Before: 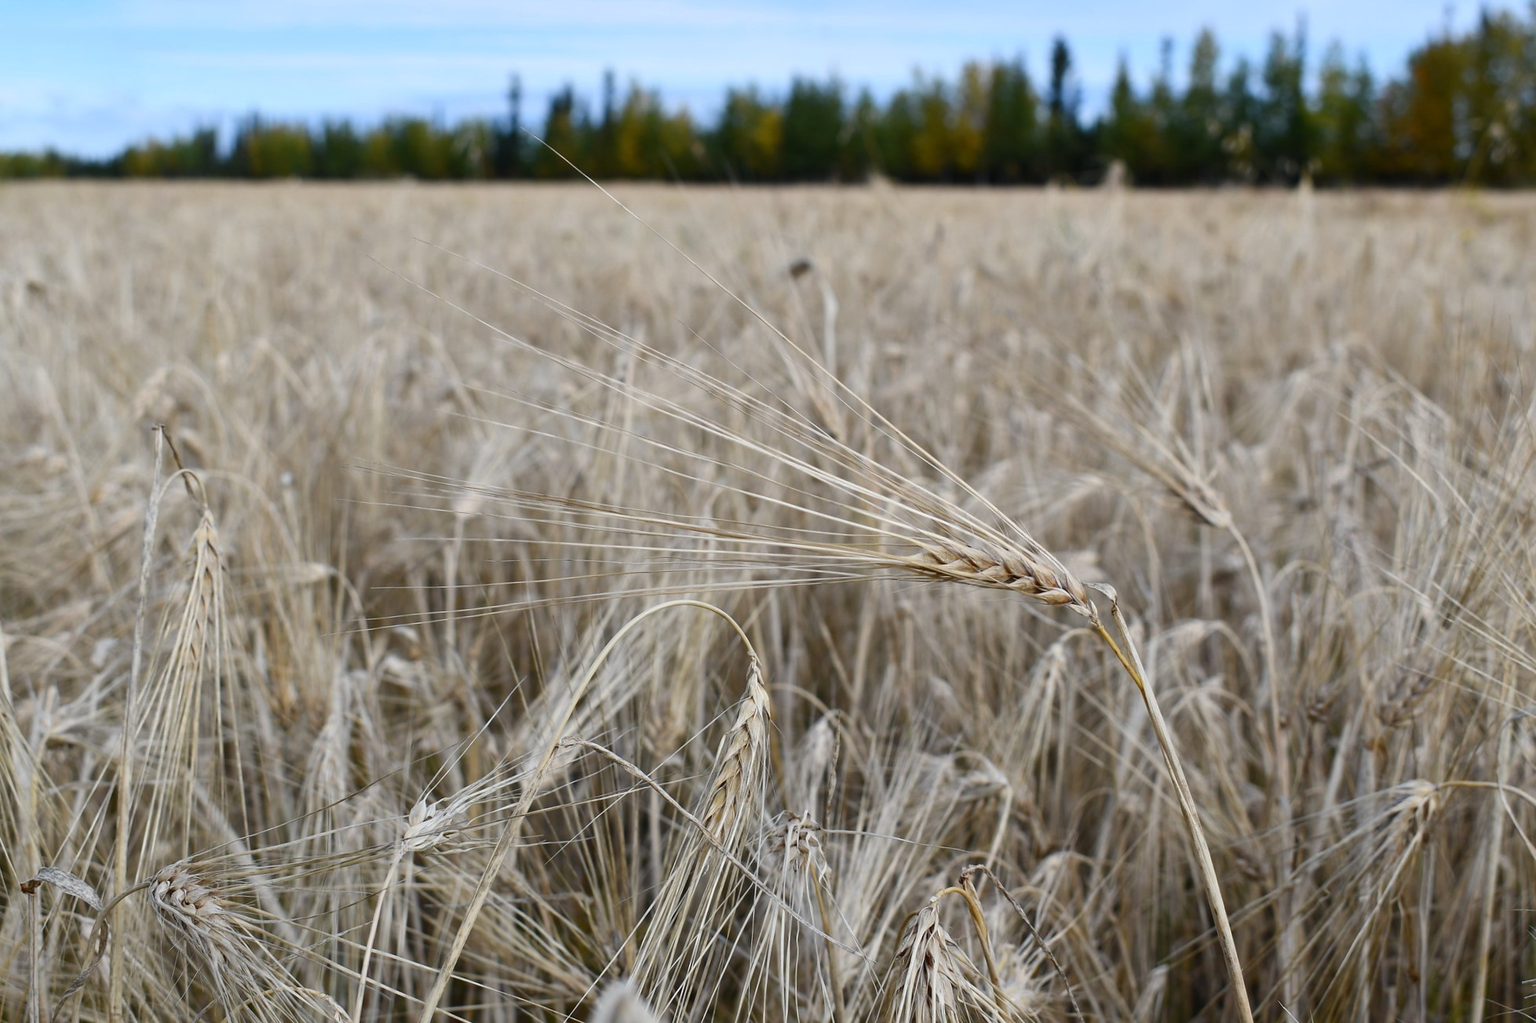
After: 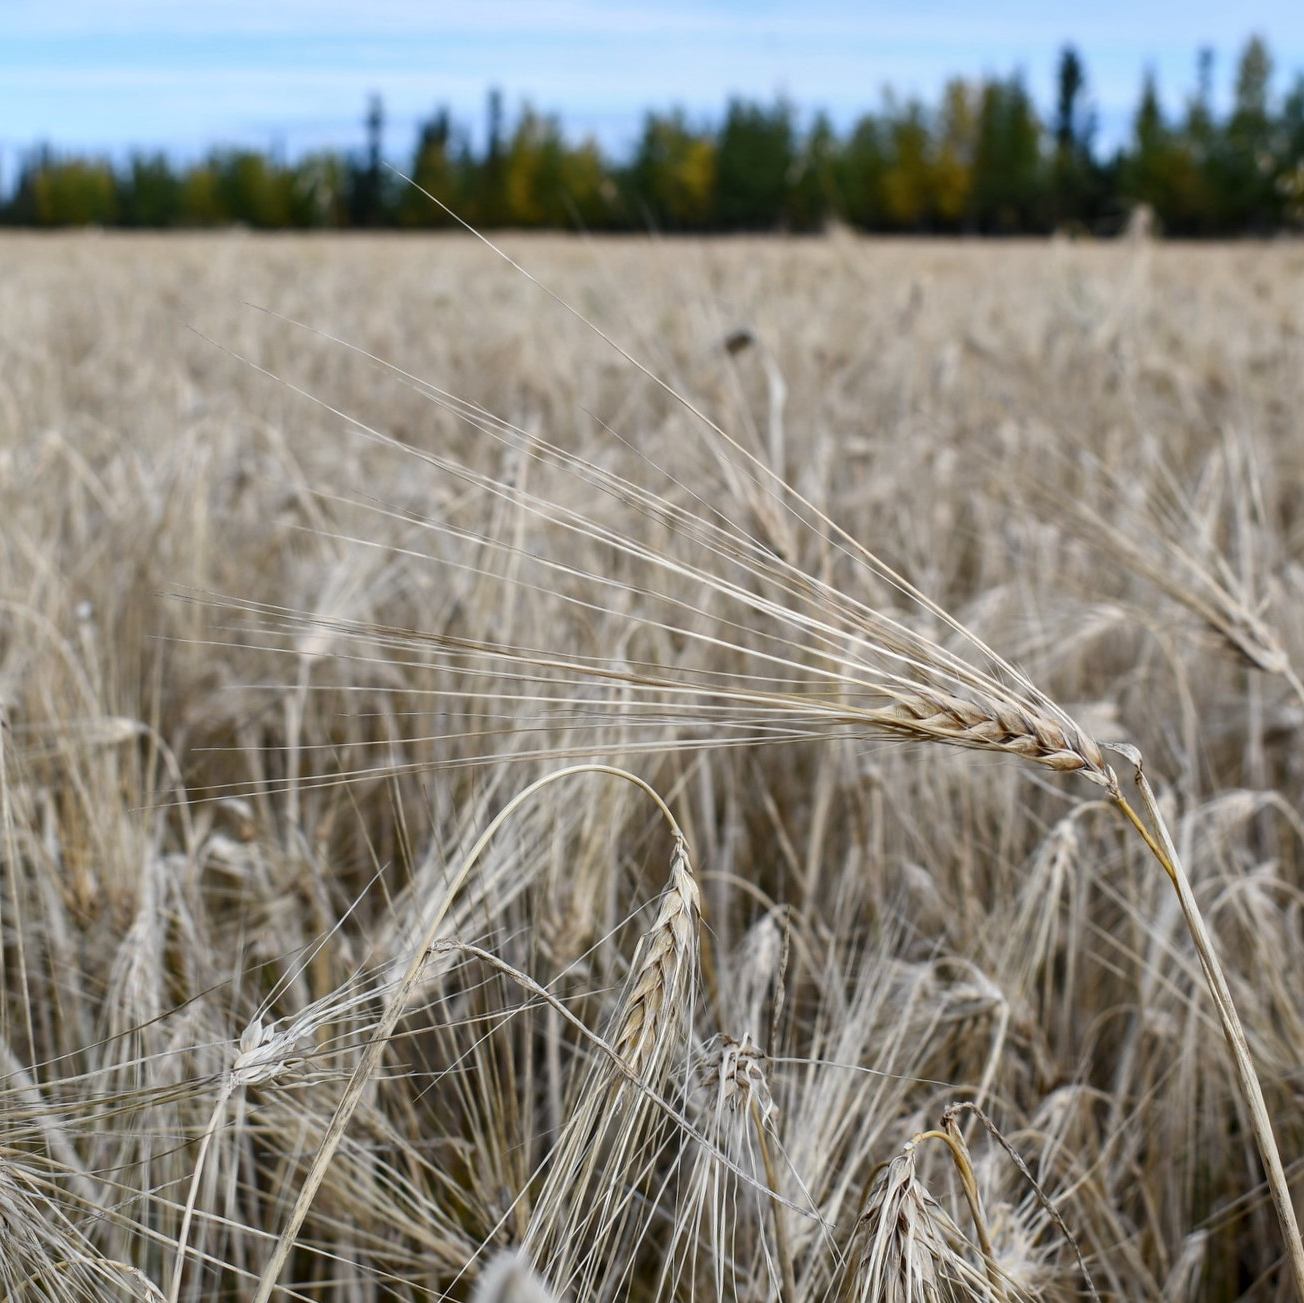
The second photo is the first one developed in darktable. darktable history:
local contrast: on, module defaults
crop and rotate: left 14.385%, right 18.948%
